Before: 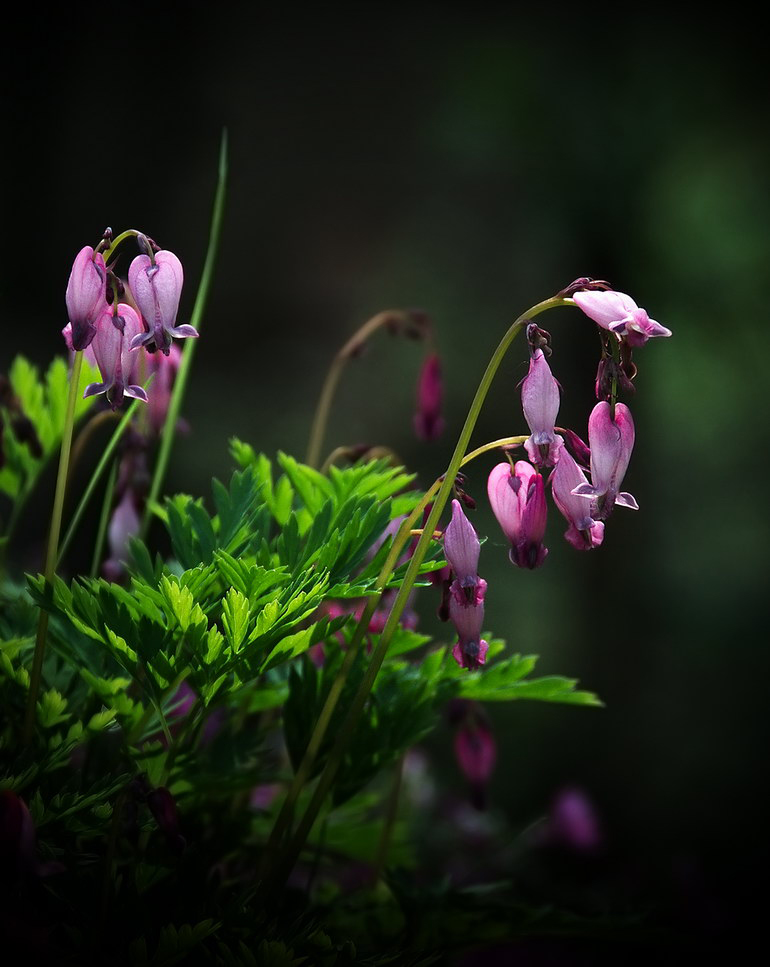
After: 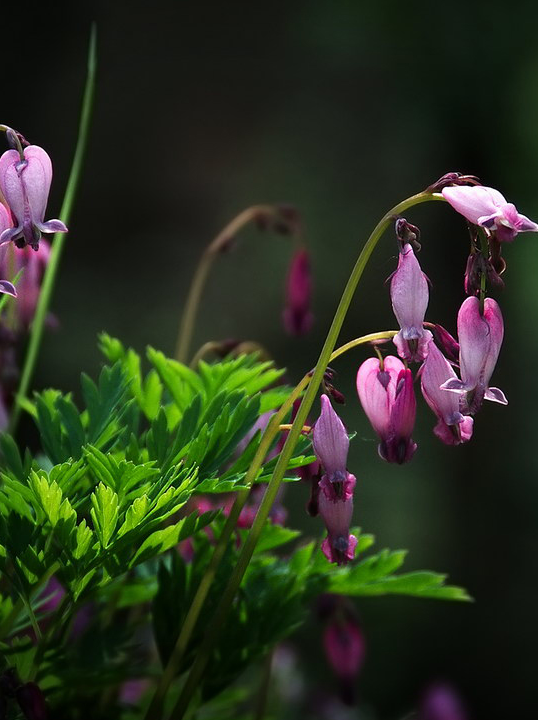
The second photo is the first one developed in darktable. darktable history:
crop and rotate: left 17.036%, top 10.938%, right 12.979%, bottom 14.576%
